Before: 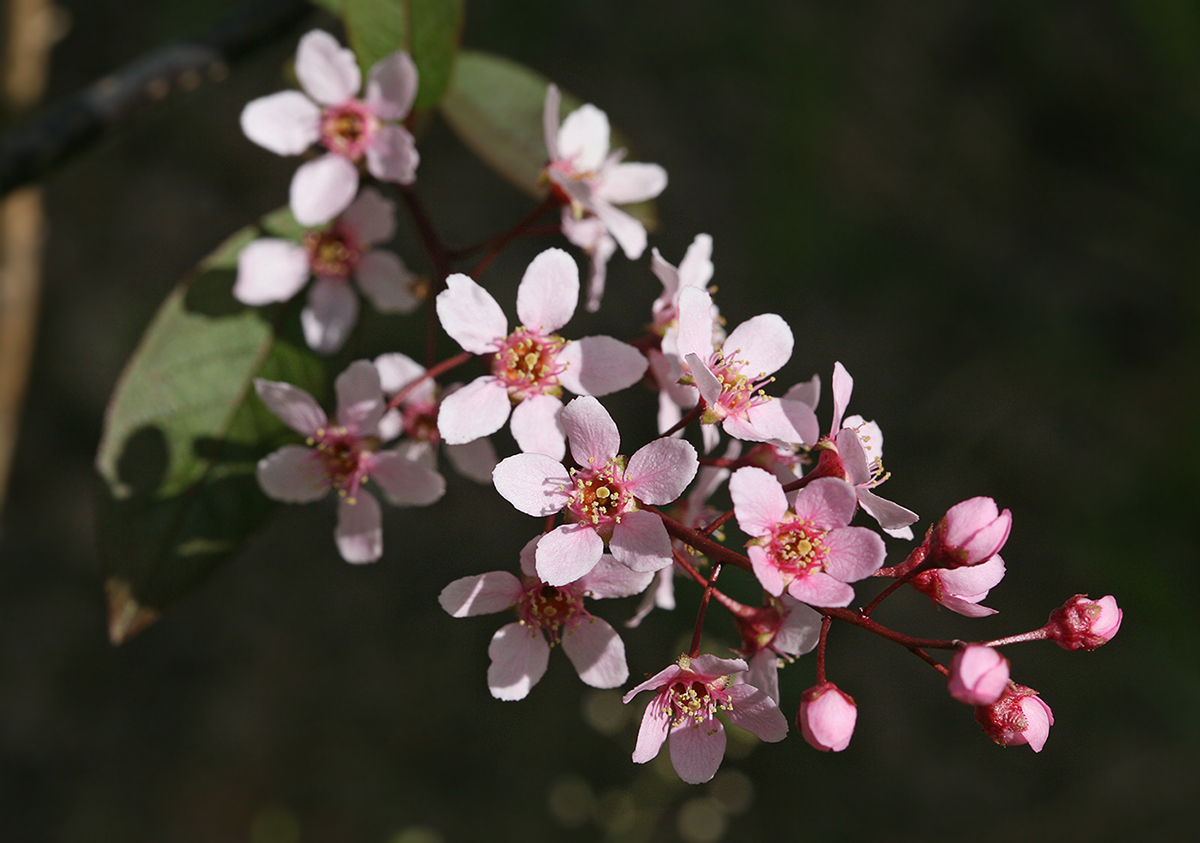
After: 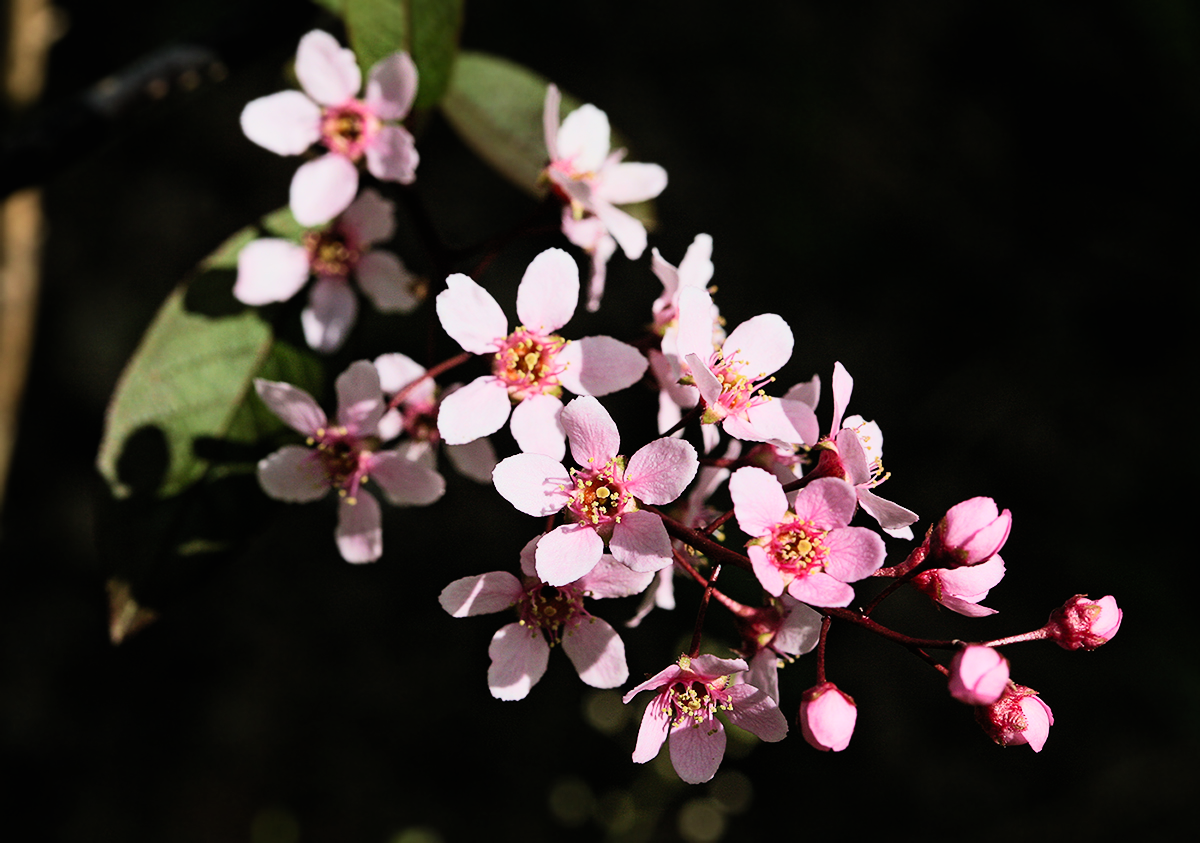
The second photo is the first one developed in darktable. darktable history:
velvia: on, module defaults
filmic rgb: black relative exposure -5.09 EV, white relative exposure 3.55 EV, threshold 3.06 EV, hardness 3.17, contrast 1.301, highlights saturation mix -49%, enable highlight reconstruction true
contrast brightness saturation: contrast 0.203, brightness 0.159, saturation 0.227
